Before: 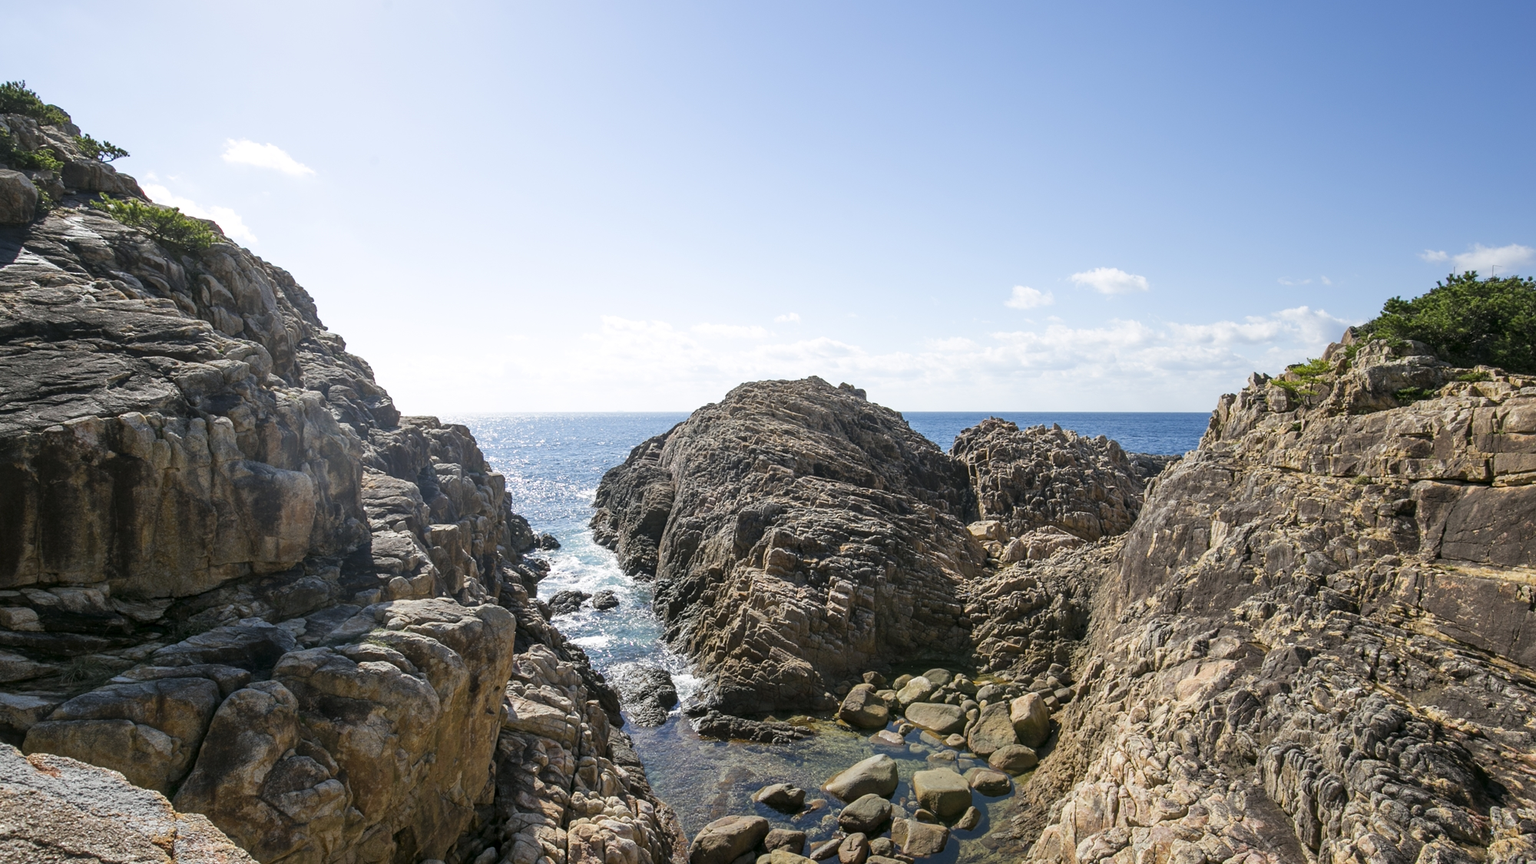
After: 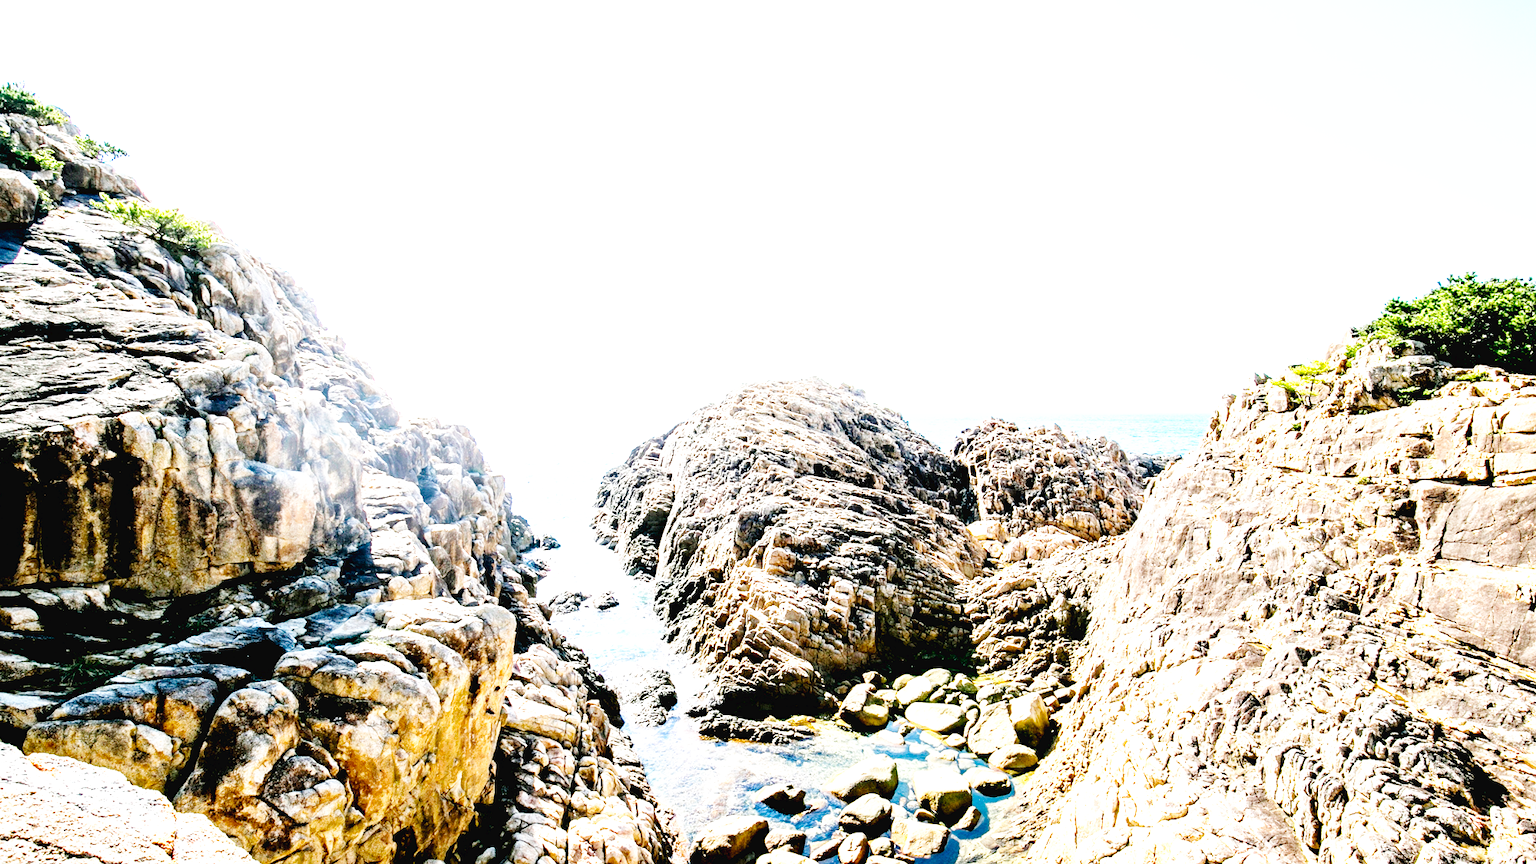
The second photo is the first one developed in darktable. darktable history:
contrast equalizer: octaves 7, y [[0.5, 0.5, 0.544, 0.569, 0.5, 0.5], [0.5 ×6], [0.5 ×6], [0 ×6], [0 ×6]]
base curve: curves: ch0 [(0, 0.003) (0.001, 0.002) (0.006, 0.004) (0.02, 0.022) (0.048, 0.086) (0.094, 0.234) (0.162, 0.431) (0.258, 0.629) (0.385, 0.8) (0.548, 0.918) (0.751, 0.988) (1, 1)], preserve colors none
exposure: black level correction 0.009, exposure 1.425 EV, compensate highlight preservation false
tone equalizer: -8 EV -0.782 EV, -7 EV -0.703 EV, -6 EV -0.593 EV, -5 EV -0.424 EV, -3 EV 0.397 EV, -2 EV 0.6 EV, -1 EV 0.698 EV, +0 EV 0.738 EV
